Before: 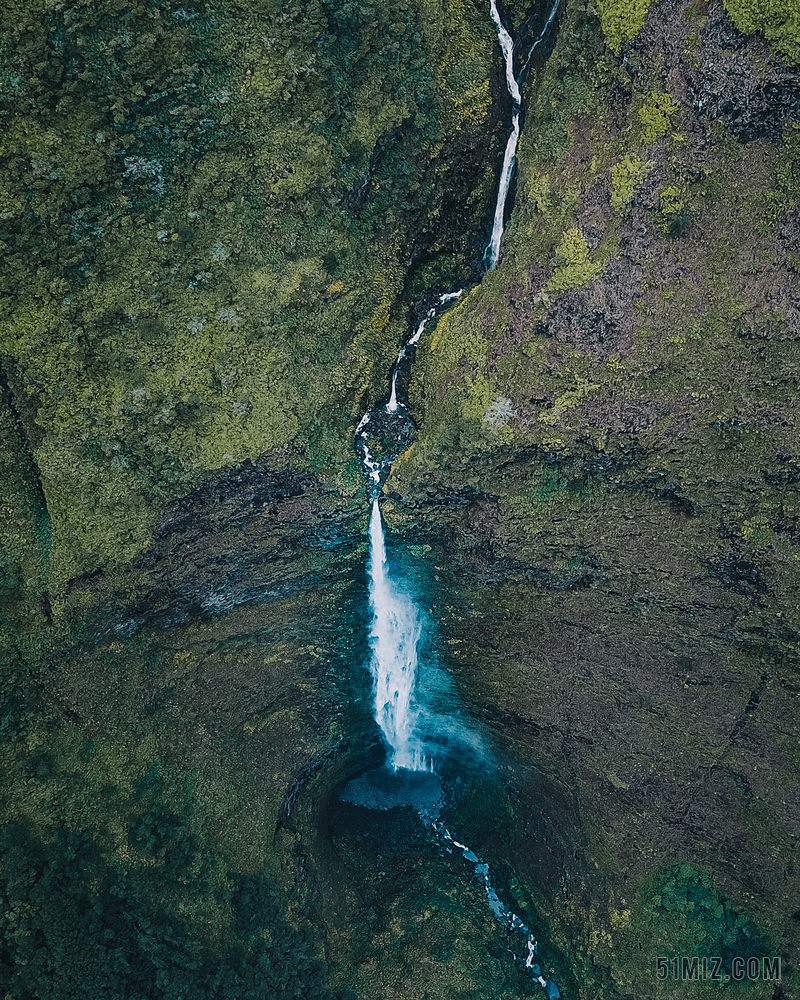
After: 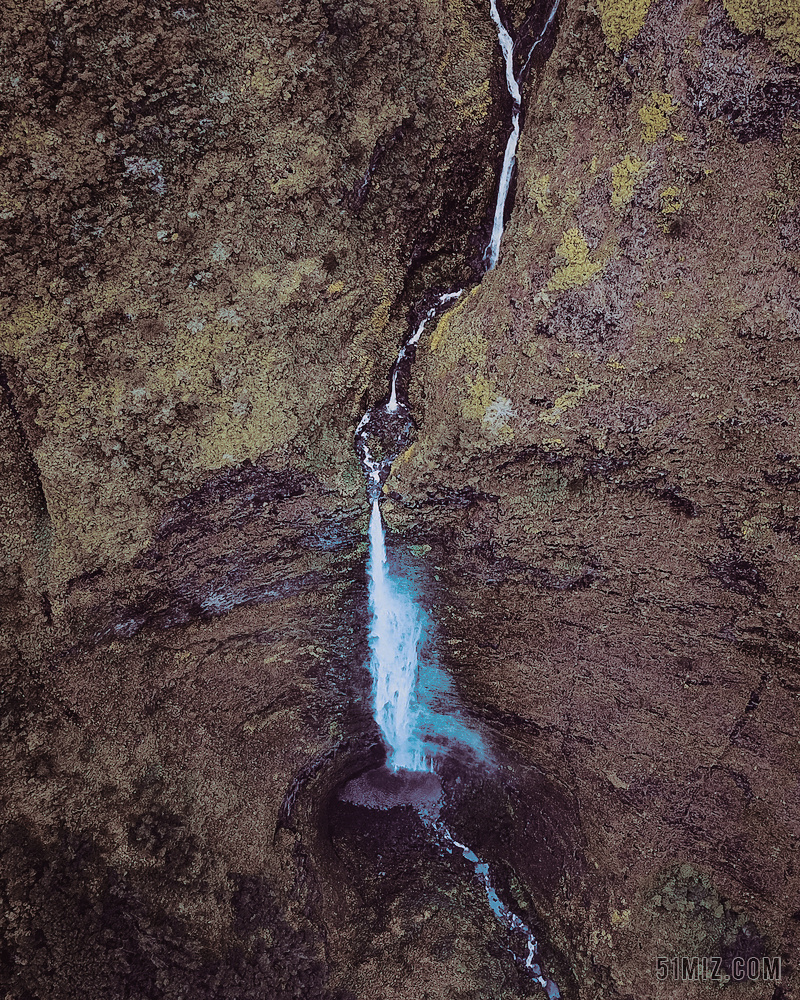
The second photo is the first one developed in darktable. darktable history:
tone curve: curves: ch0 [(0.014, 0.013) (0.088, 0.043) (0.208, 0.176) (0.257, 0.267) (0.406, 0.483) (0.489, 0.556) (0.667, 0.73) (0.793, 0.851) (0.994, 0.974)]; ch1 [(0, 0) (0.161, 0.092) (0.35, 0.33) (0.392, 0.392) (0.457, 0.467) (0.505, 0.497) (0.537, 0.518) (0.553, 0.53) (0.58, 0.567) (0.739, 0.697) (1, 1)]; ch2 [(0, 0) (0.346, 0.362) (0.448, 0.419) (0.502, 0.499) (0.533, 0.517) (0.556, 0.533) (0.629, 0.619) (0.717, 0.678) (1, 1)], color space Lab, independent channels, preserve colors none
shadows and highlights: shadows 40, highlights -60
split-toning: highlights › hue 298.8°, highlights › saturation 0.73, compress 41.76%
